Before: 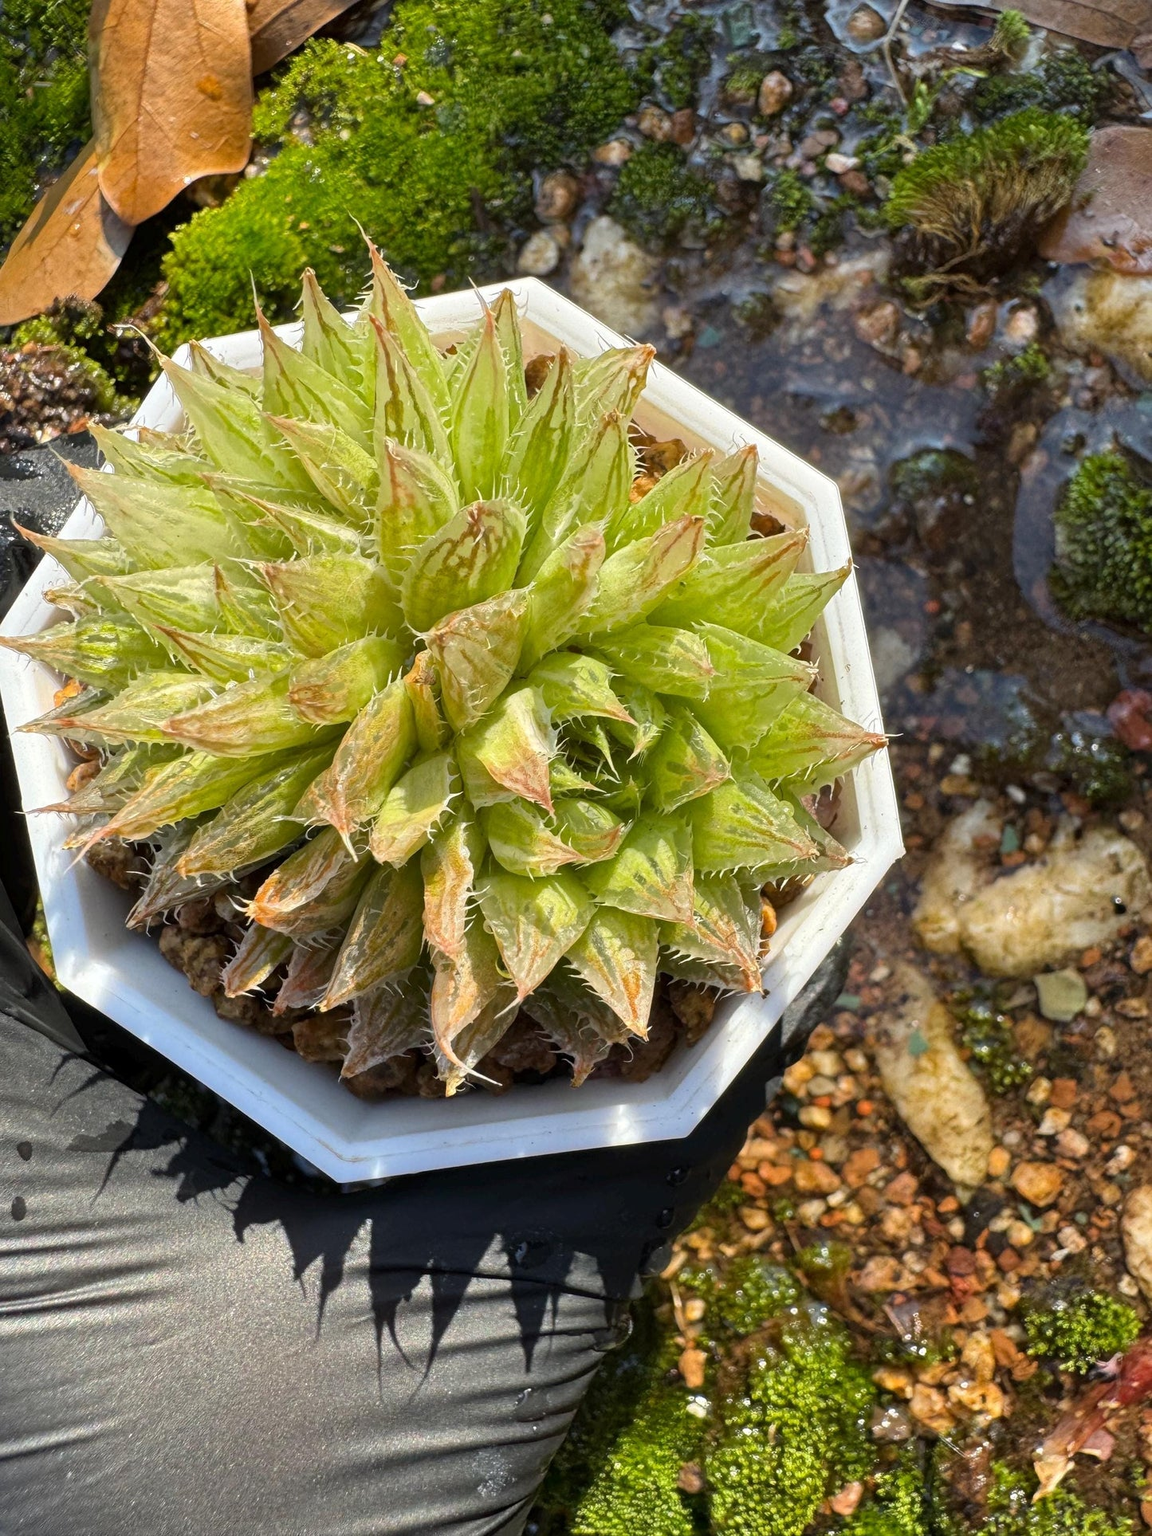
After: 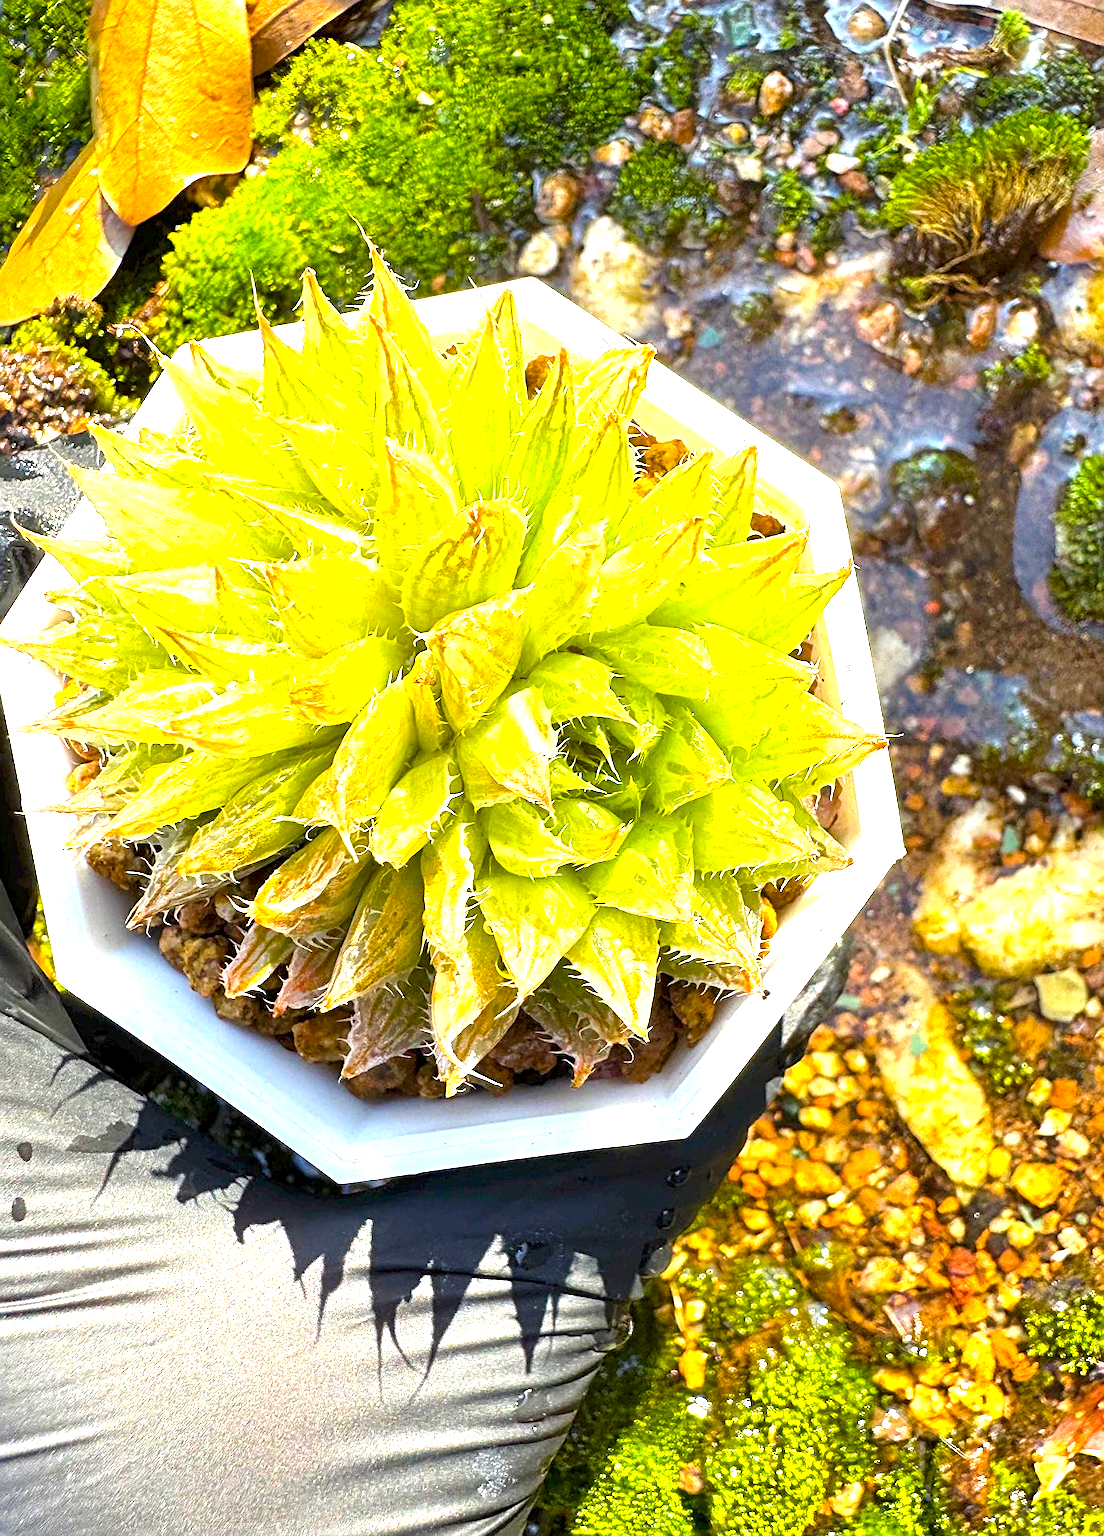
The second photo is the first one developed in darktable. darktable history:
crop: right 4.126%, bottom 0.031%
color balance rgb: perceptual saturation grading › global saturation 40%, global vibrance 15%
exposure: black level correction 0.001, exposure 1.735 EV, compensate highlight preservation false
sharpen: on, module defaults
